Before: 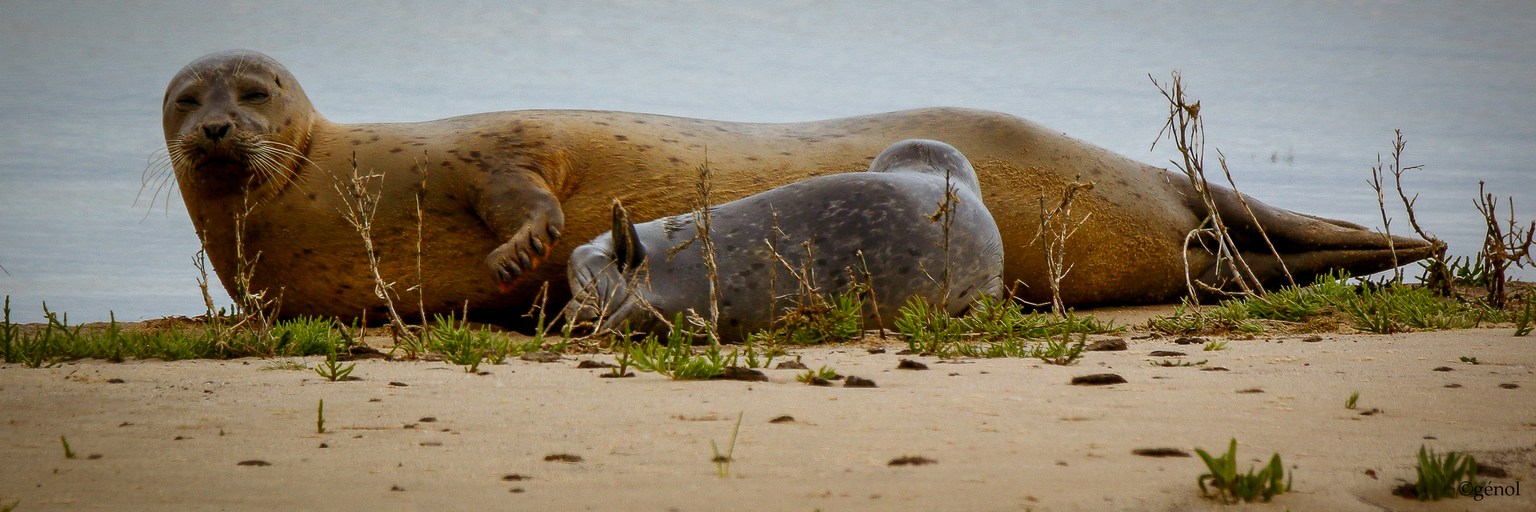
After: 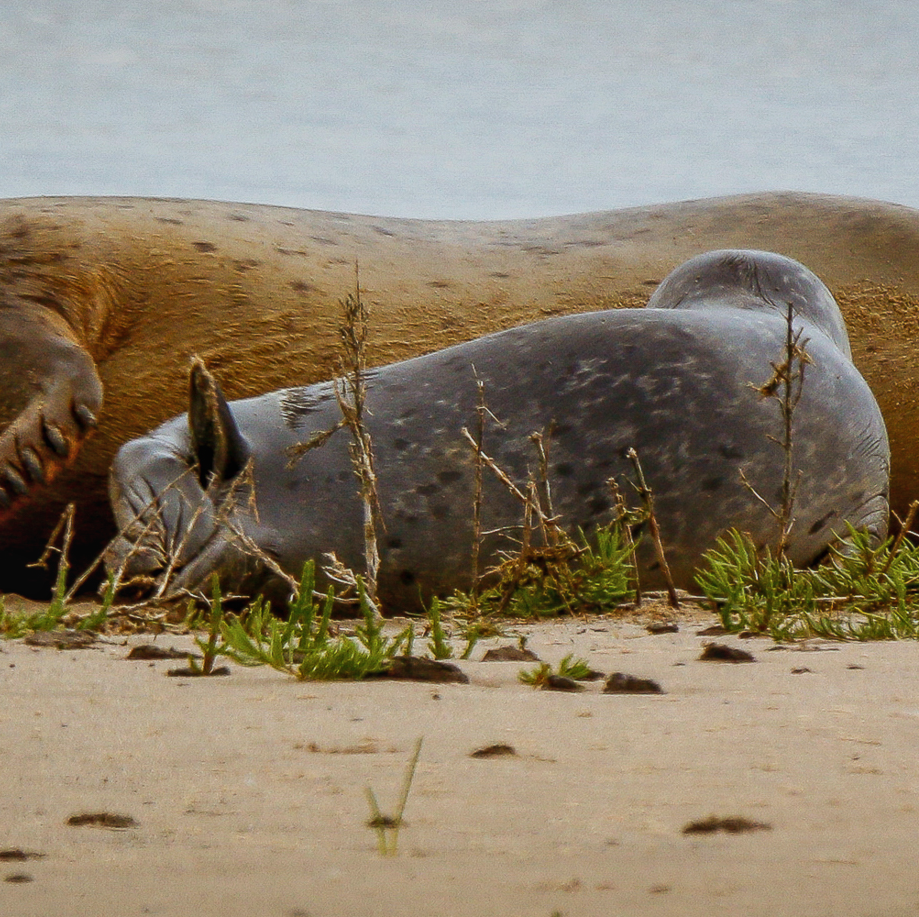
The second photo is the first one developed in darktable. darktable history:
contrast brightness saturation: saturation -0.065
crop: left 33.001%, right 33.552%
tone equalizer: on, module defaults
local contrast: detail 110%
